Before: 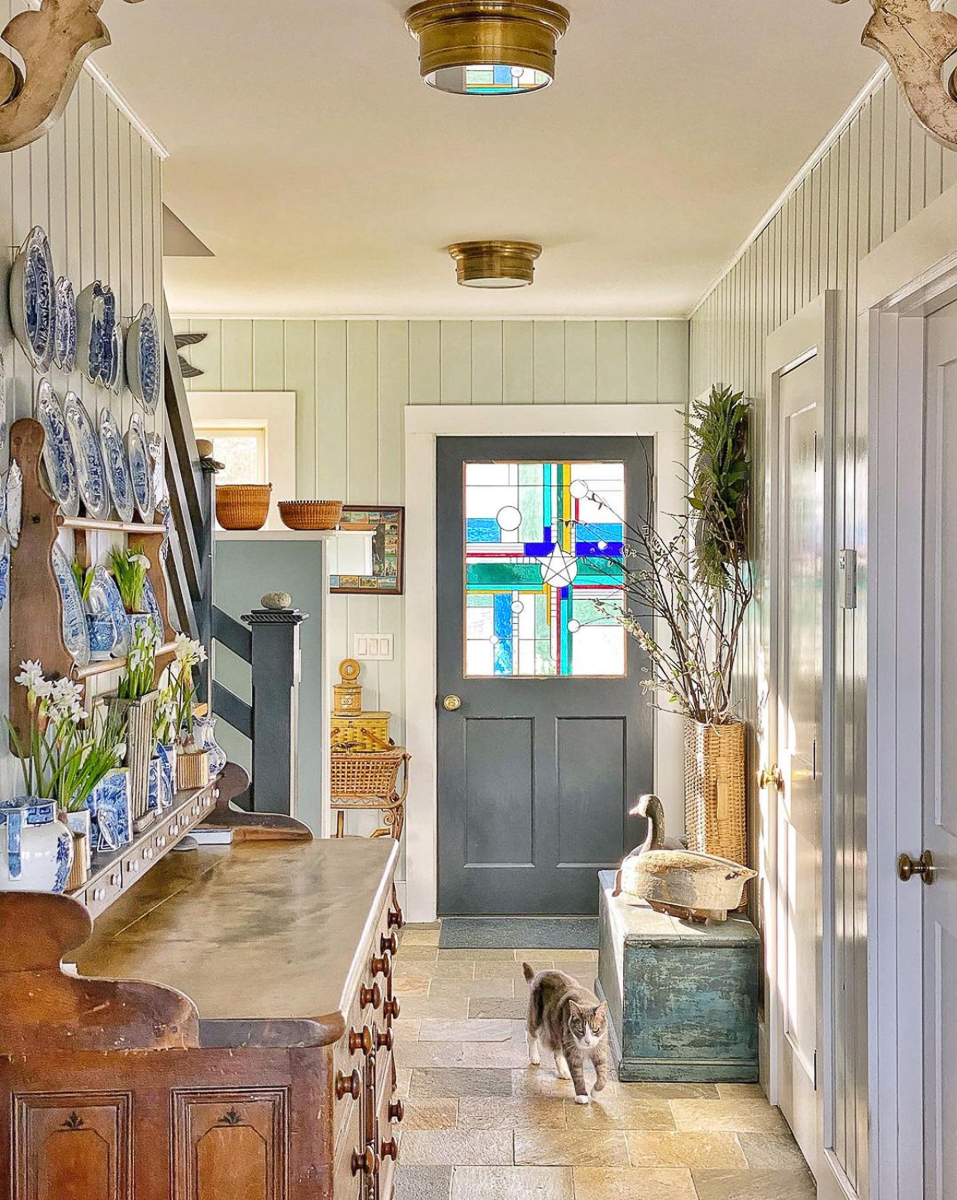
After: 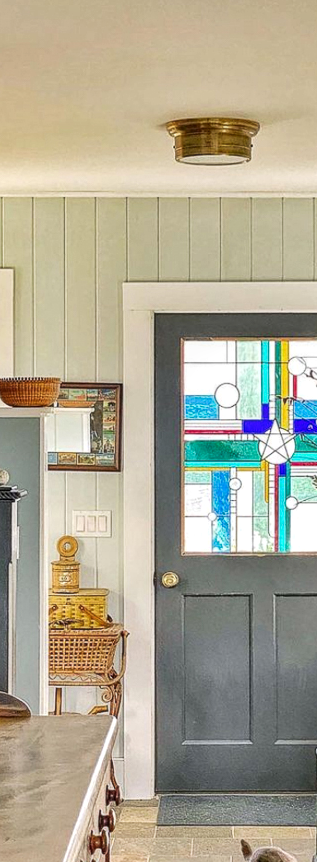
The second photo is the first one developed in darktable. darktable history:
shadows and highlights: shadows 24.78, highlights -25.65
local contrast: on, module defaults
crop and rotate: left 29.523%, top 10.313%, right 37.278%, bottom 17.853%
